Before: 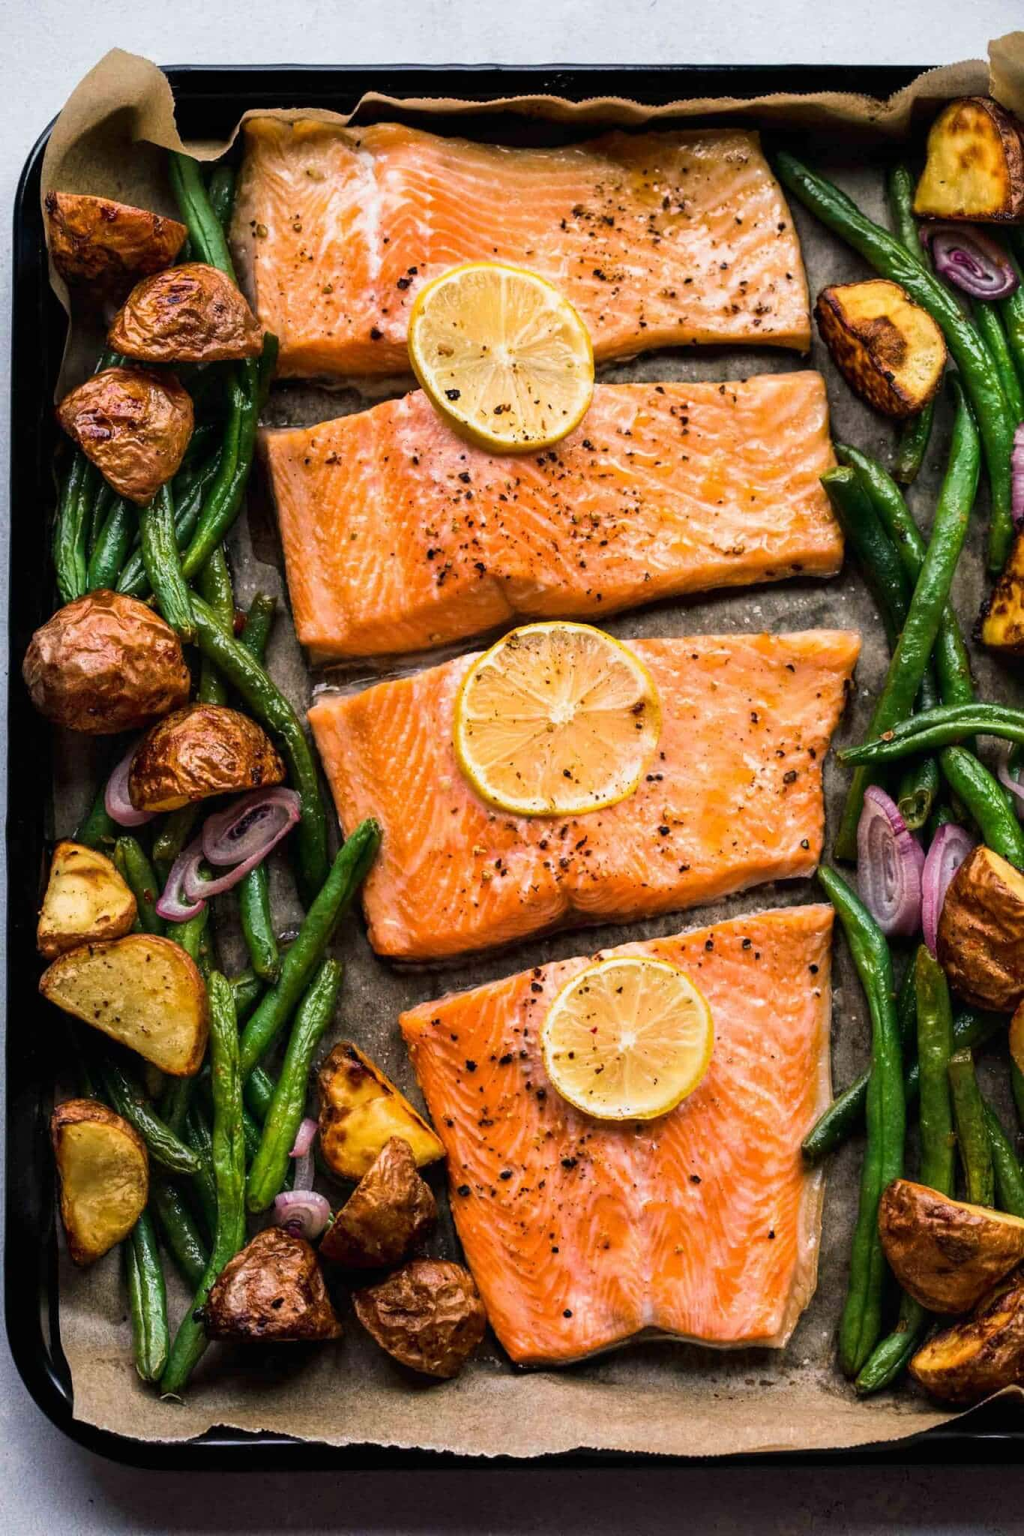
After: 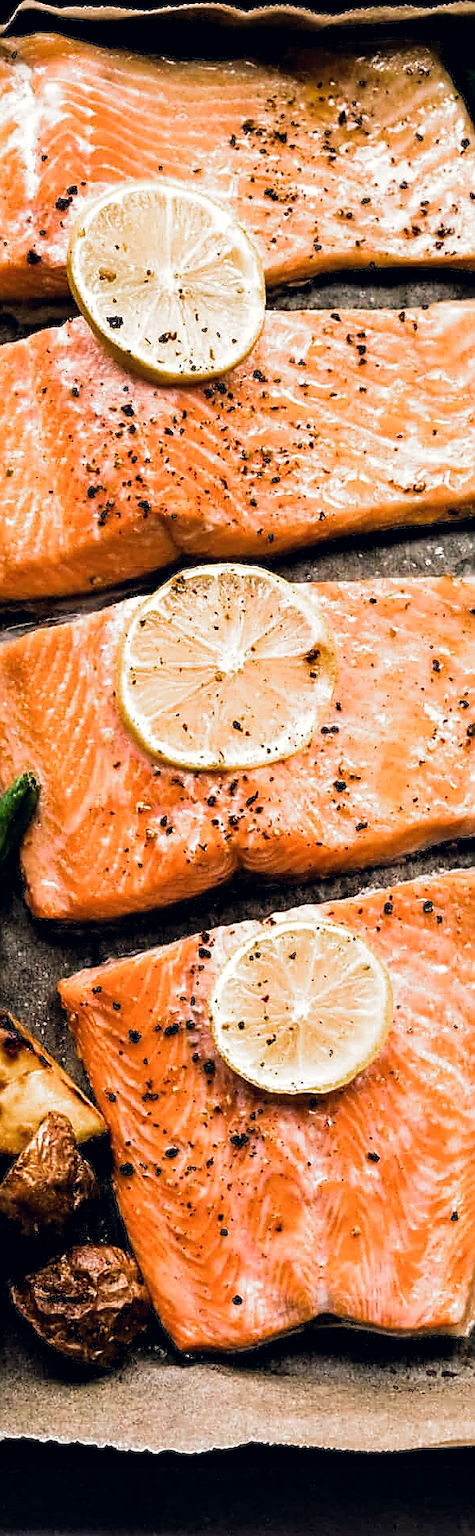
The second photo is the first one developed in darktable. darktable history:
crop: left 33.7%, top 6.026%, right 22.711%
filmic rgb: black relative exposure -8.23 EV, white relative exposure 2.2 EV, target white luminance 99.941%, hardness 7.07, latitude 74.75%, contrast 1.321, highlights saturation mix -2.2%, shadows ↔ highlights balance 29.75%, add noise in highlights 0.001, preserve chrominance luminance Y, color science v3 (2019), use custom middle-gray values true, contrast in highlights soft
sharpen: radius 1.417, amount 1.267, threshold 0.75
color correction: highlights a* 0.474, highlights b* 2.66, shadows a* -1.04, shadows b* -4.59
